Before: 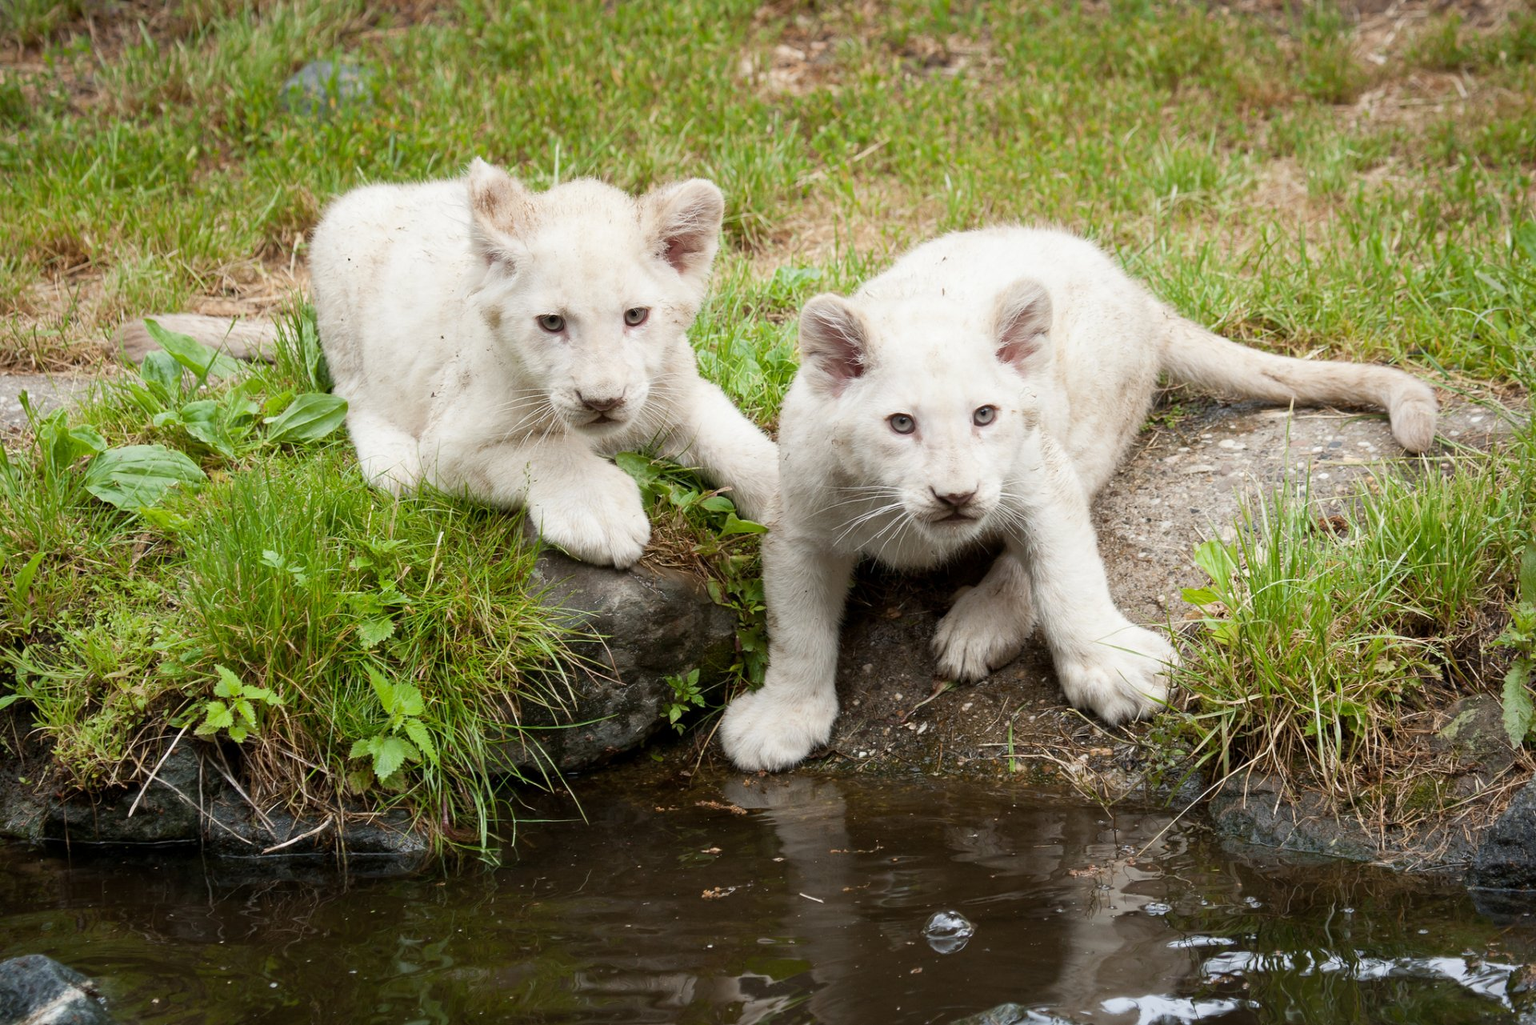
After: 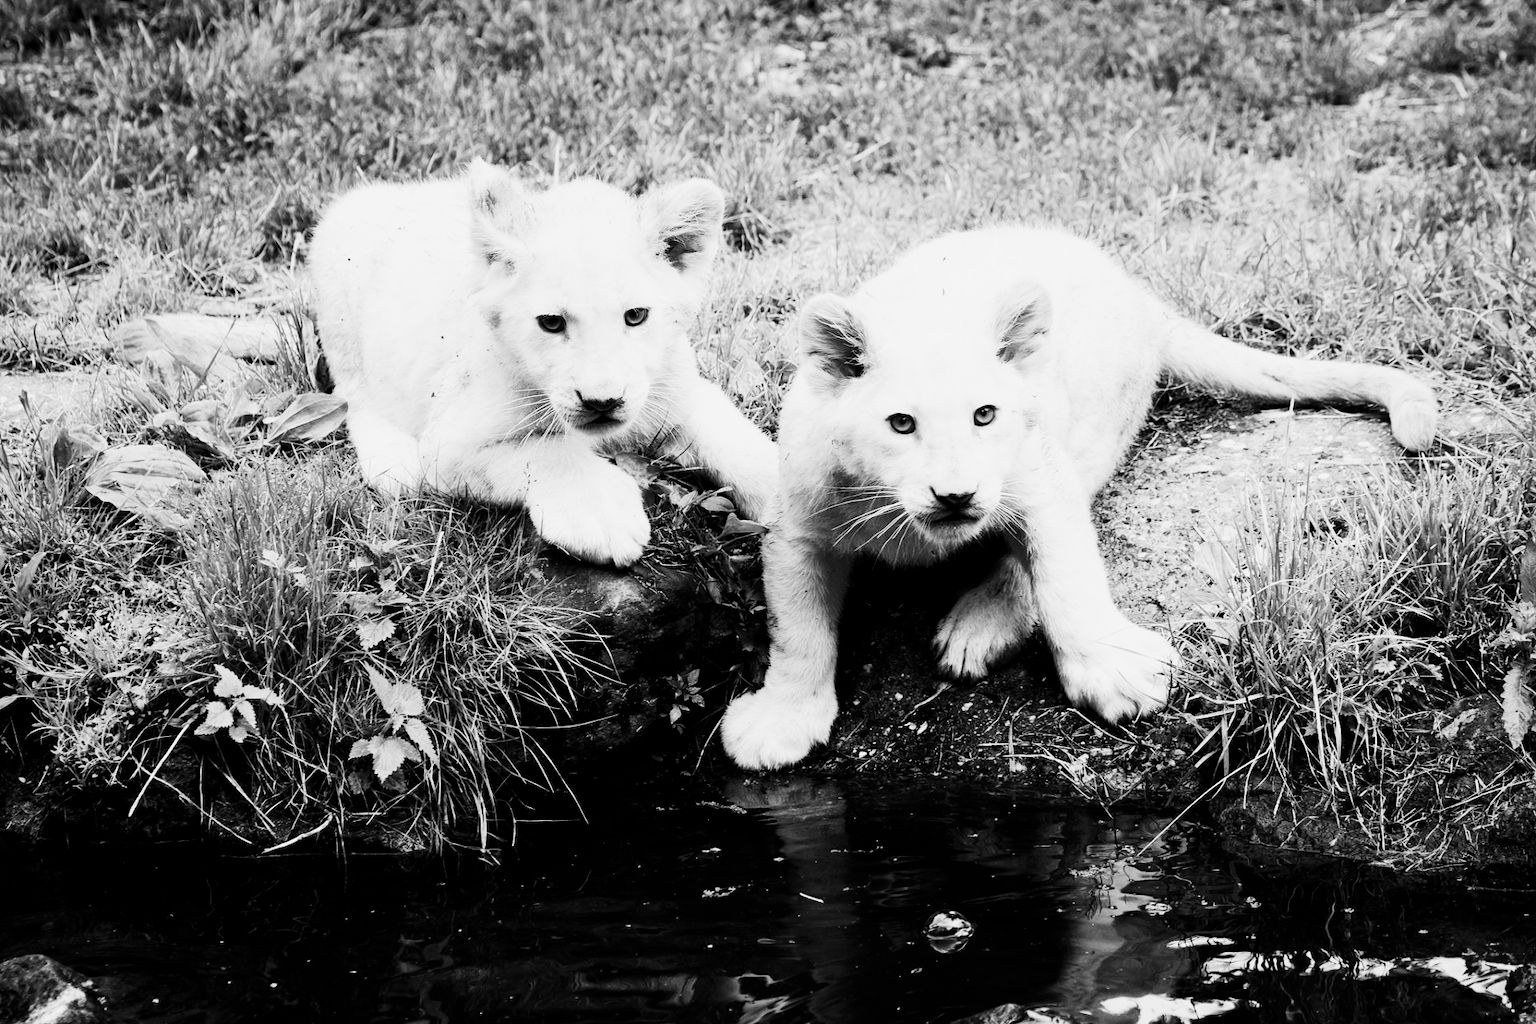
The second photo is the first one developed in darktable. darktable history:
color correction: saturation 0.57
contrast brightness saturation: contrast -0.03, brightness -0.59, saturation -1
rgb curve: curves: ch0 [(0, 0) (0.21, 0.15) (0.24, 0.21) (0.5, 0.75) (0.75, 0.96) (0.89, 0.99) (1, 1)]; ch1 [(0, 0.02) (0.21, 0.13) (0.25, 0.2) (0.5, 0.67) (0.75, 0.9) (0.89, 0.97) (1, 1)]; ch2 [(0, 0.02) (0.21, 0.13) (0.25, 0.2) (0.5, 0.67) (0.75, 0.9) (0.89, 0.97) (1, 1)], compensate middle gray true
